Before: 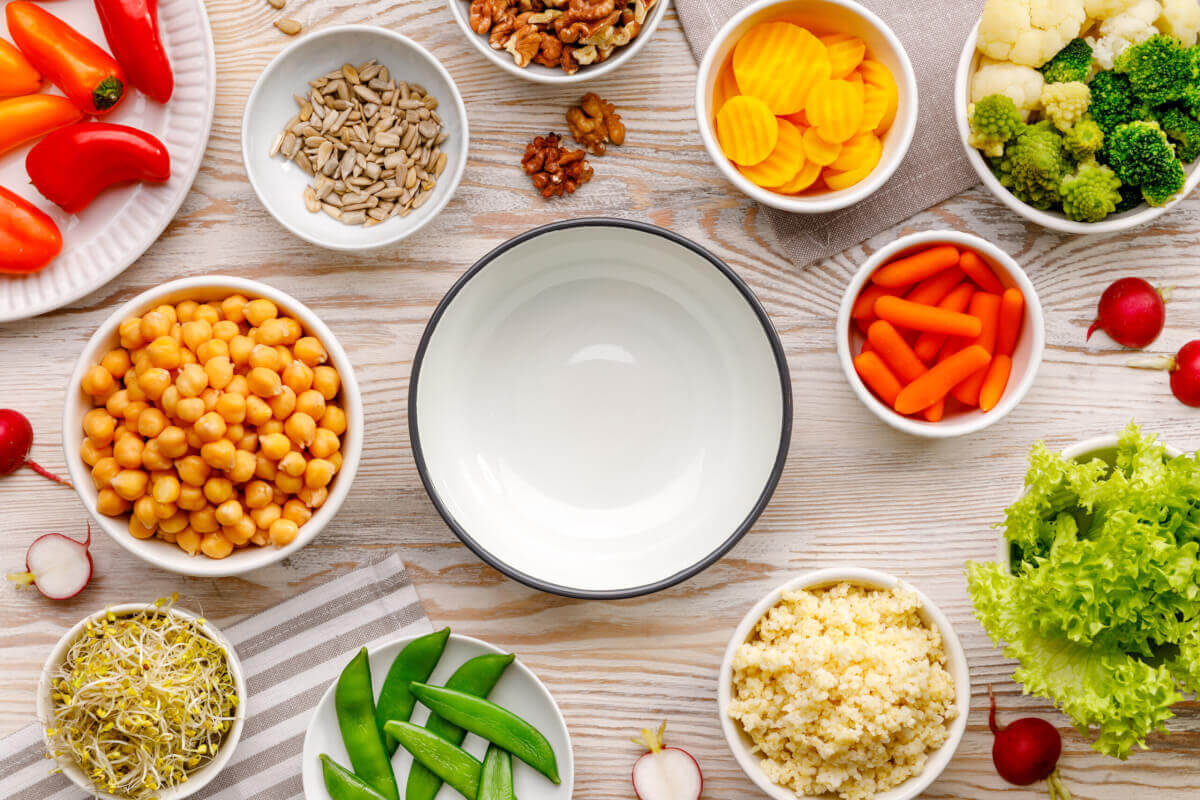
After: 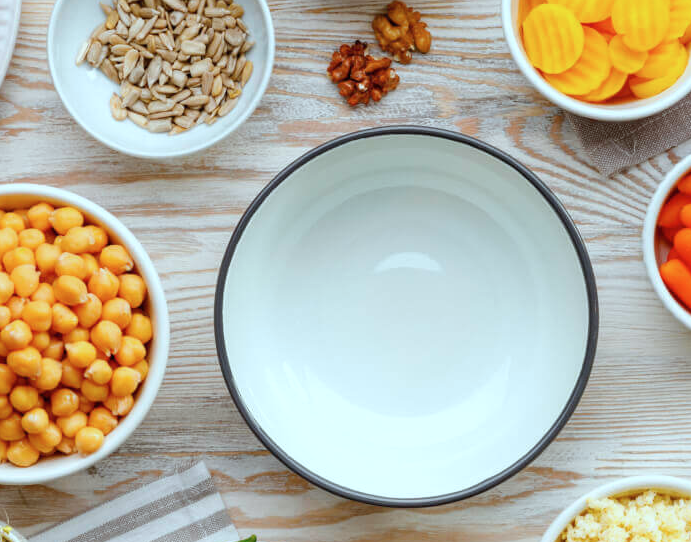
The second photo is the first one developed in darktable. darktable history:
crop: left 16.239%, top 11.522%, right 26.161%, bottom 20.613%
color correction: highlights a* -9.95, highlights b* -10.05
